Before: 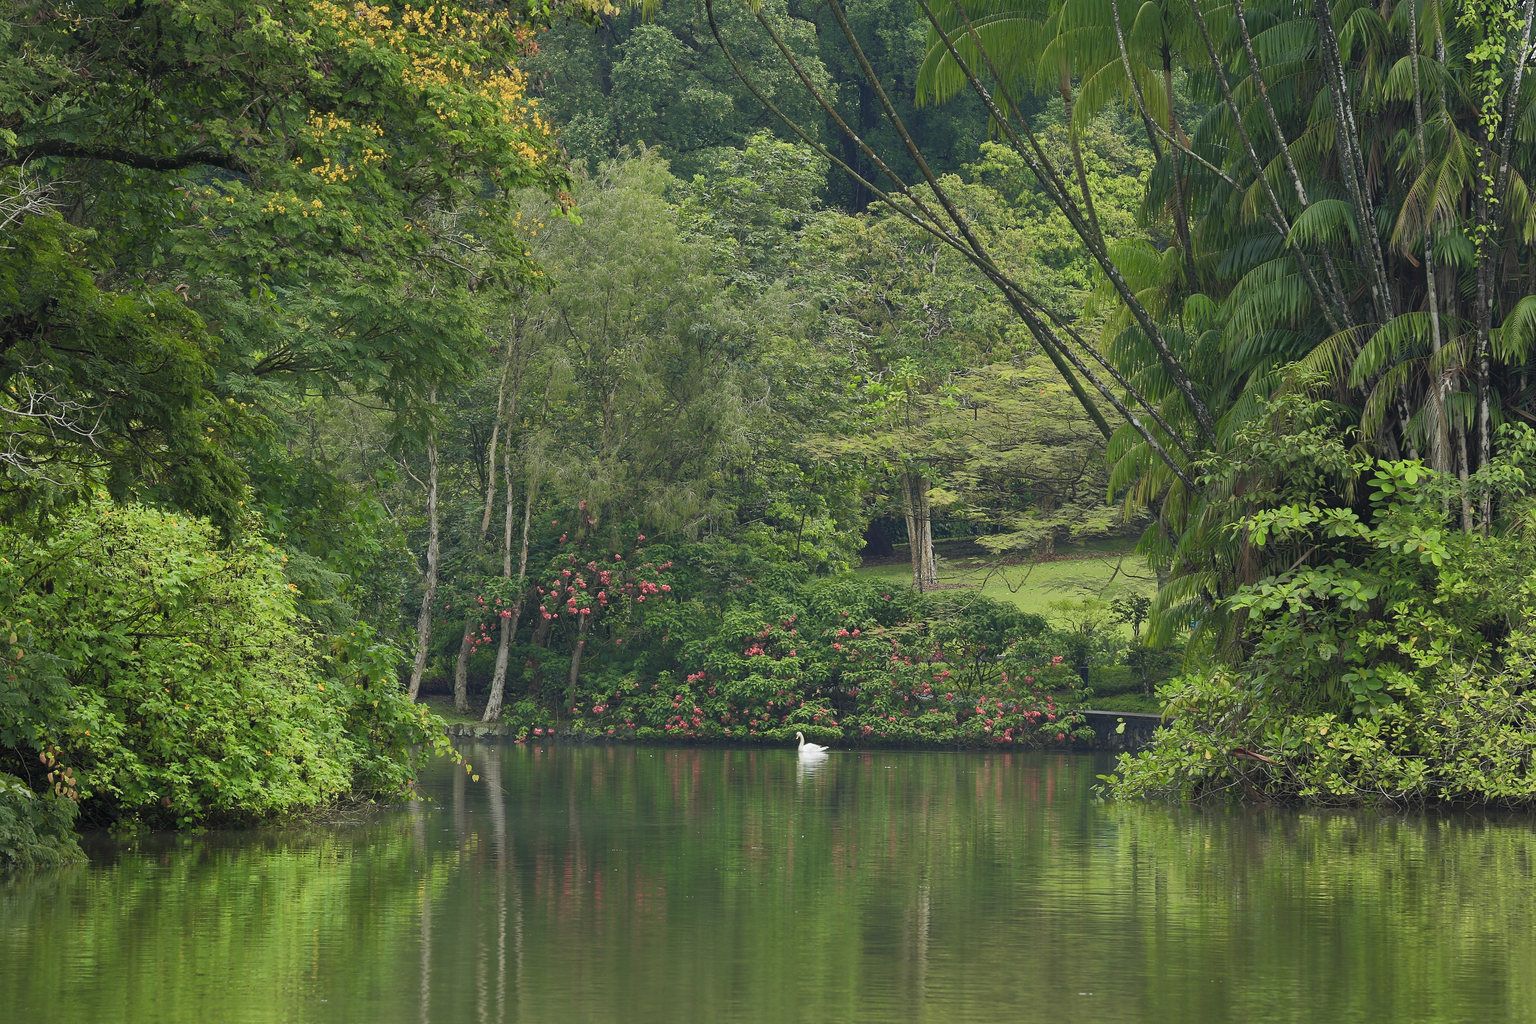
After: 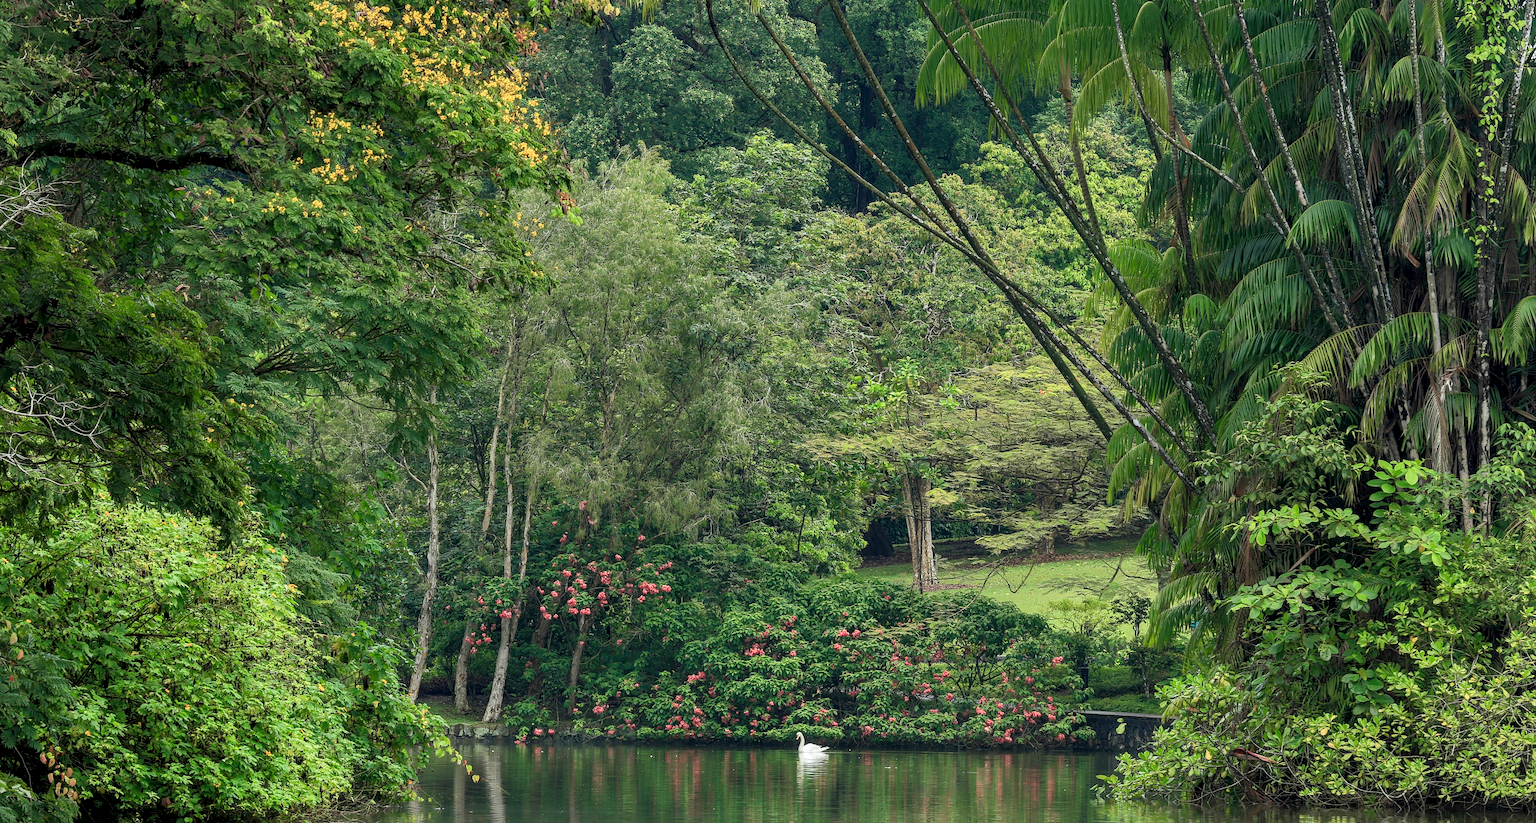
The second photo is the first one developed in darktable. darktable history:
crop: bottom 19.544%
local contrast: detail 150%
